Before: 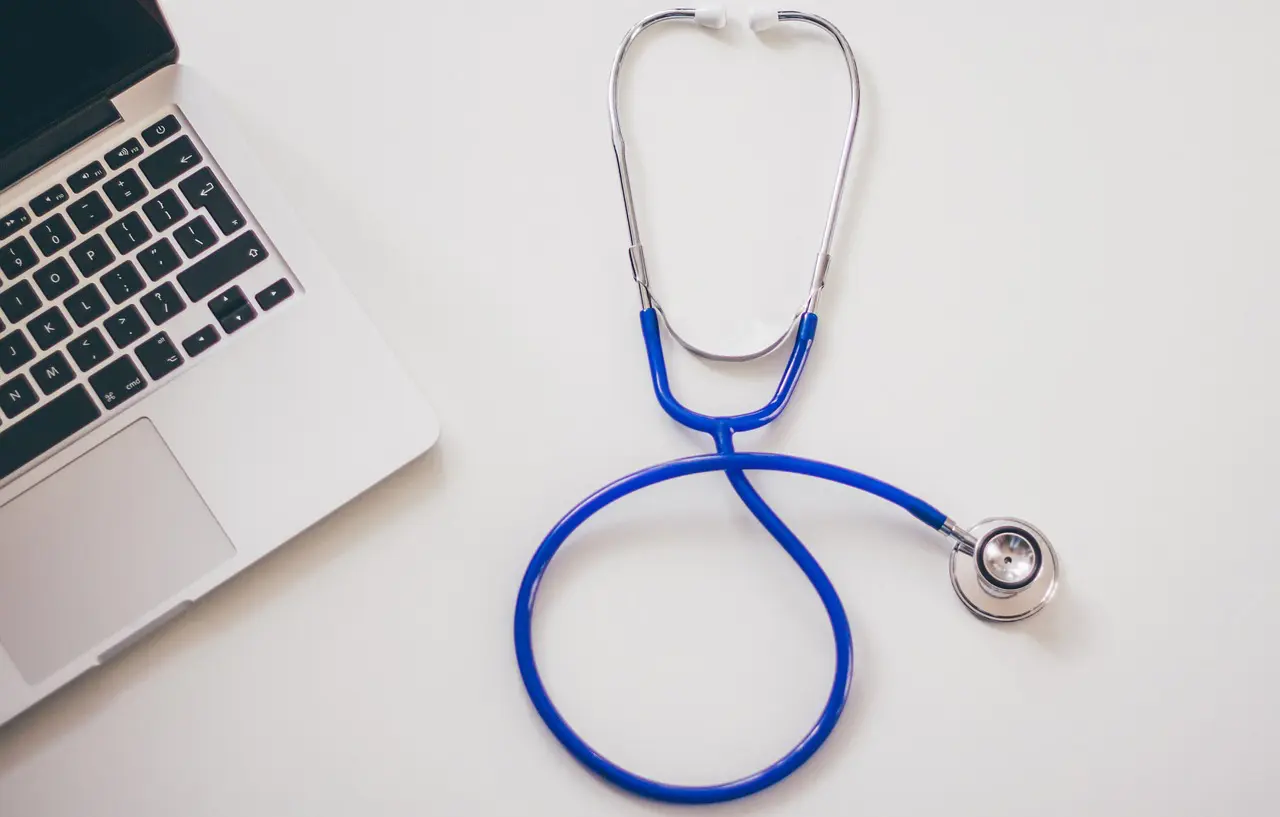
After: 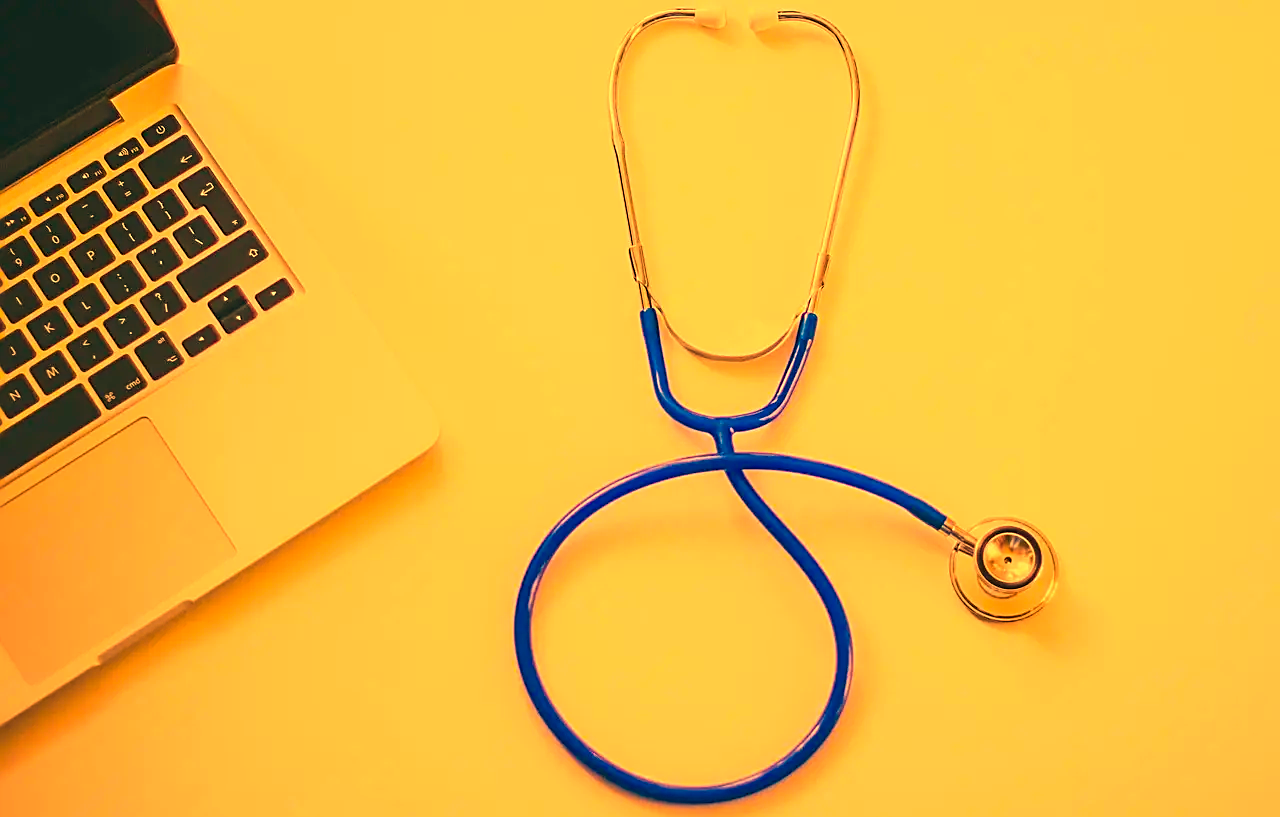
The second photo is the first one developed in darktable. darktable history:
white balance: red 1.467, blue 0.684
color balance rgb: linear chroma grading › global chroma 15%, perceptual saturation grading › global saturation 30%
sharpen: on, module defaults
